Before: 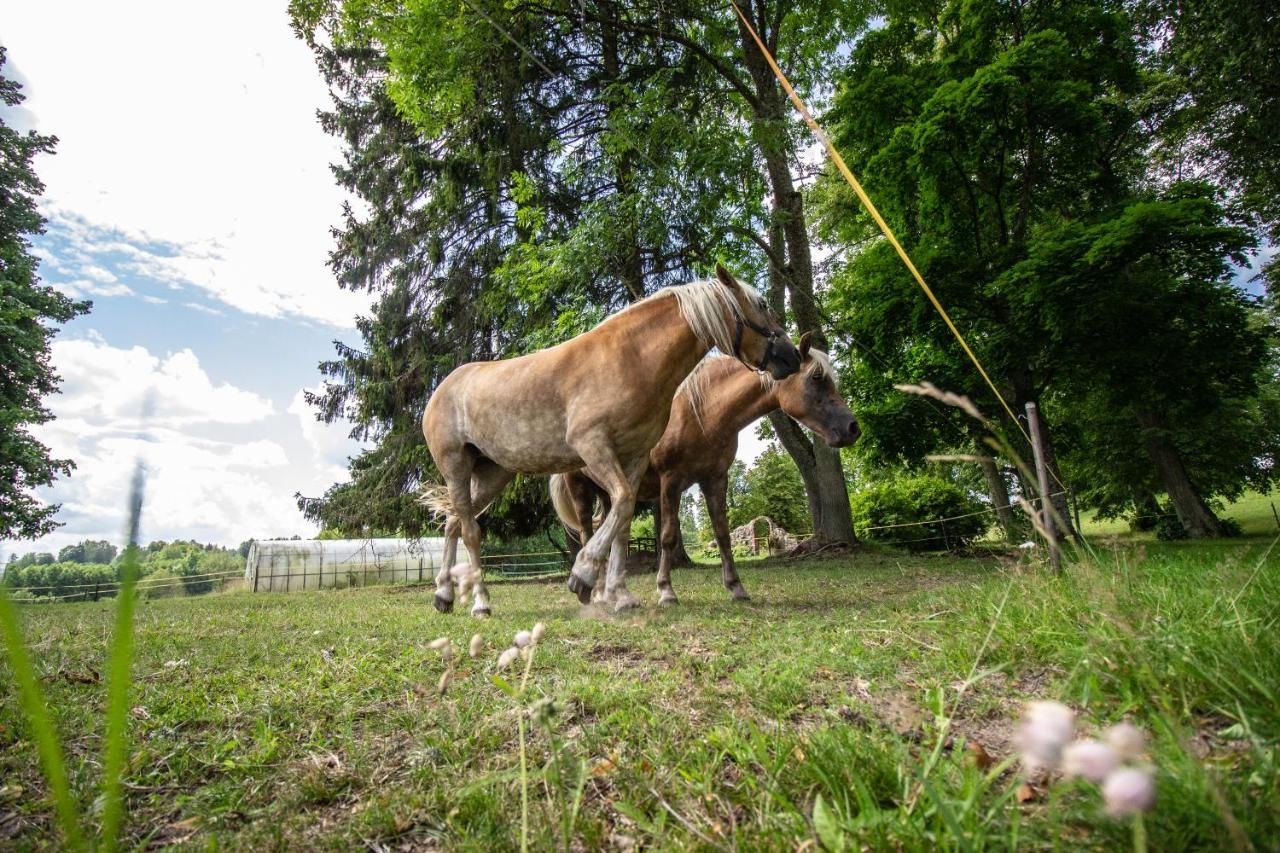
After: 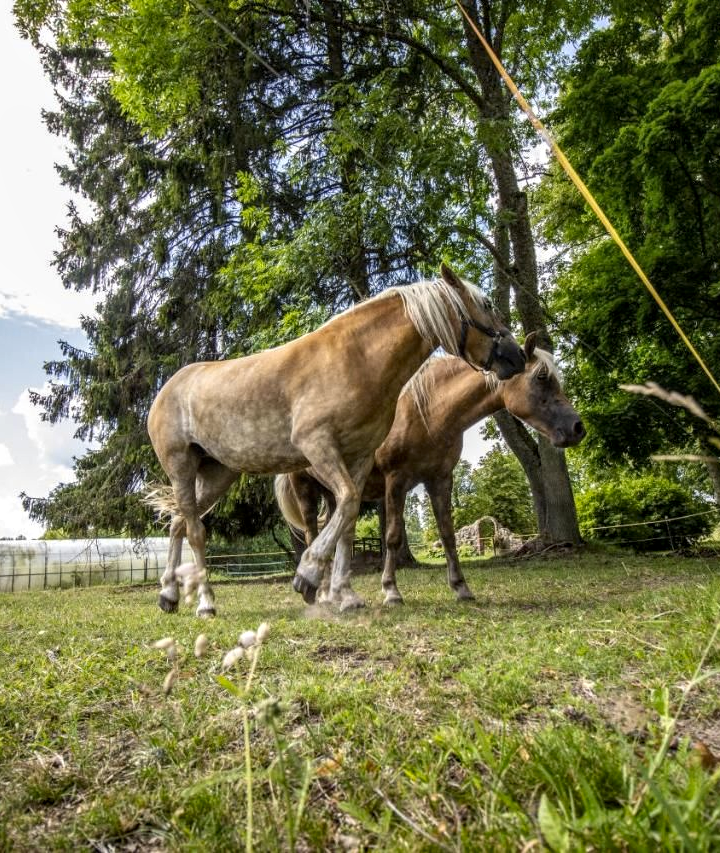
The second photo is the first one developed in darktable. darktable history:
color contrast: green-magenta contrast 0.8, blue-yellow contrast 1.1, unbound 0
crop: left 21.496%, right 22.254%
exposure: black level correction 0, compensate exposure bias true, compensate highlight preservation false
local contrast: on, module defaults
